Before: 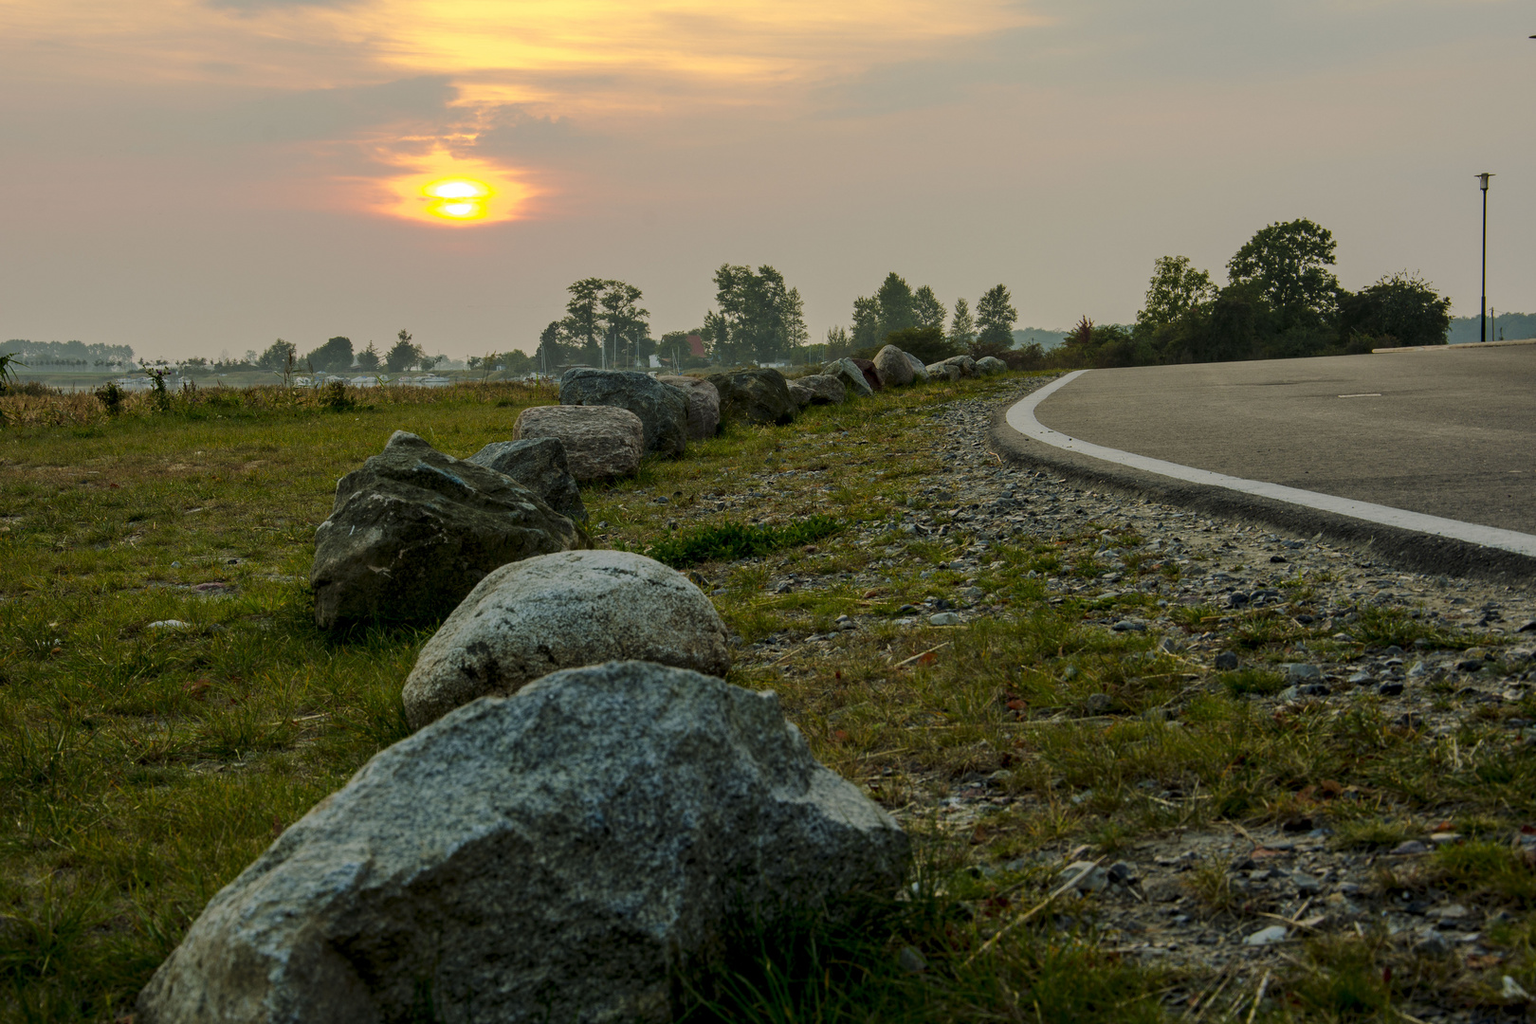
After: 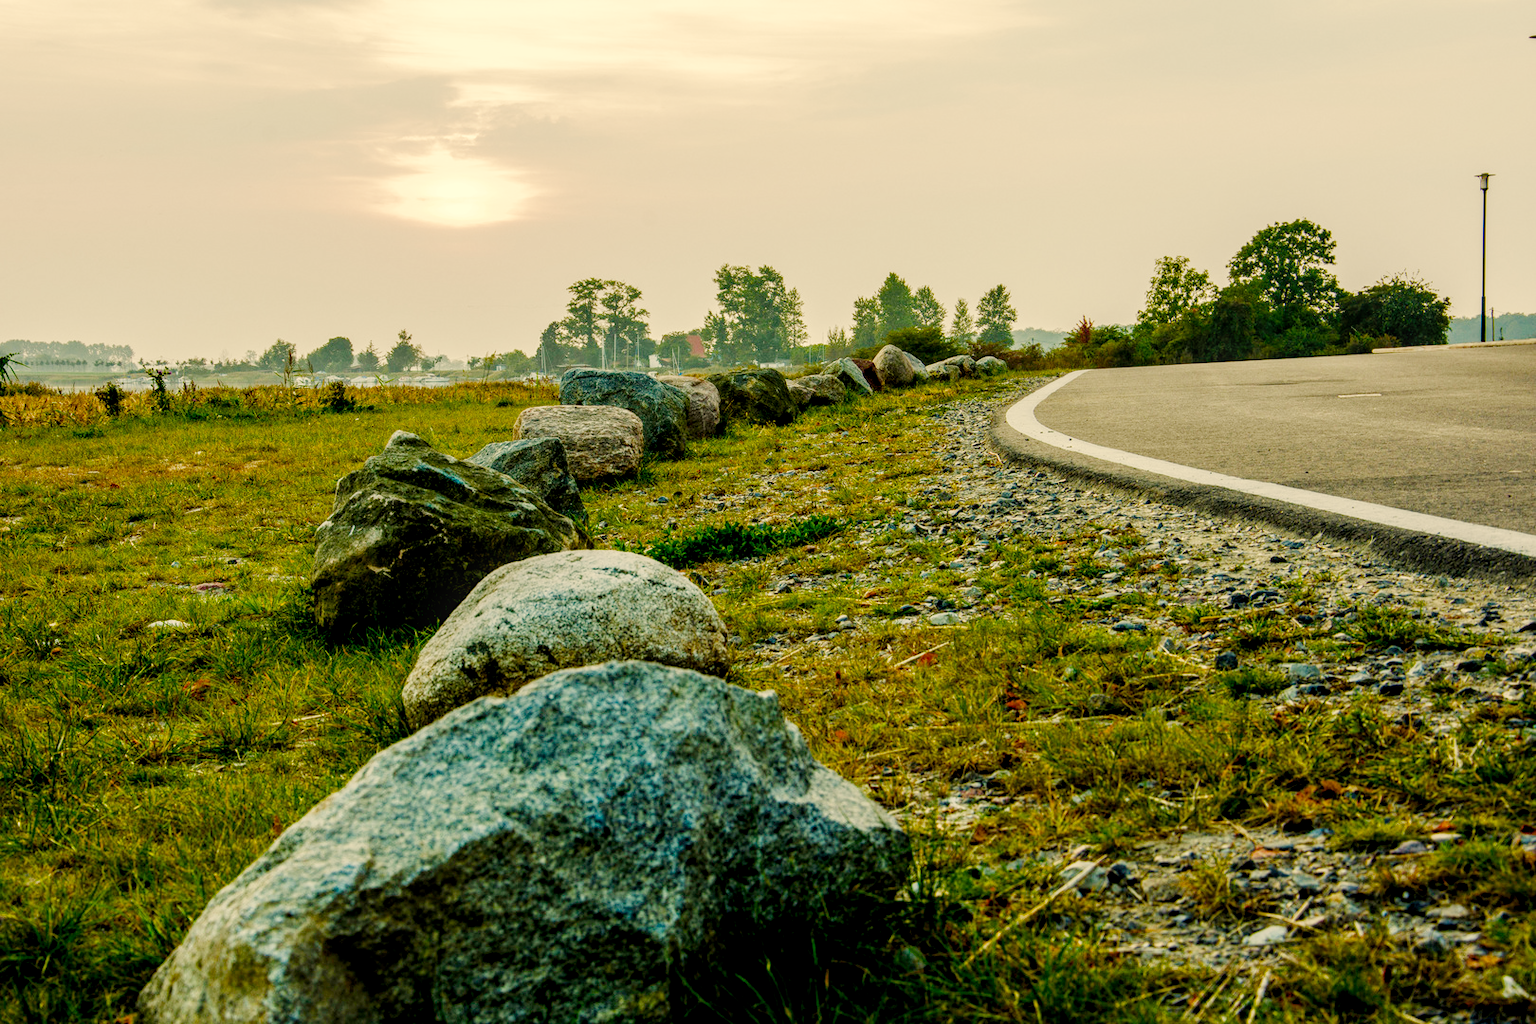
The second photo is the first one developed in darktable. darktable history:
color correction: highlights a* 1.45, highlights b* 18.24
color balance rgb: perceptual saturation grading › global saturation 20%, perceptual saturation grading › highlights -25.284%, perceptual saturation grading › shadows 49.605%, perceptual brilliance grading › global brilliance 10.311%, perceptual brilliance grading › shadows 15.142%
filmic rgb: black relative exposure -7.65 EV, white relative exposure 4.56 EV, threshold 5.96 EV, hardness 3.61, preserve chrominance no, color science v4 (2020), contrast in shadows soft, contrast in highlights soft, enable highlight reconstruction true
exposure: black level correction 0, exposure 1.2 EV, compensate highlight preservation false
local contrast: on, module defaults
